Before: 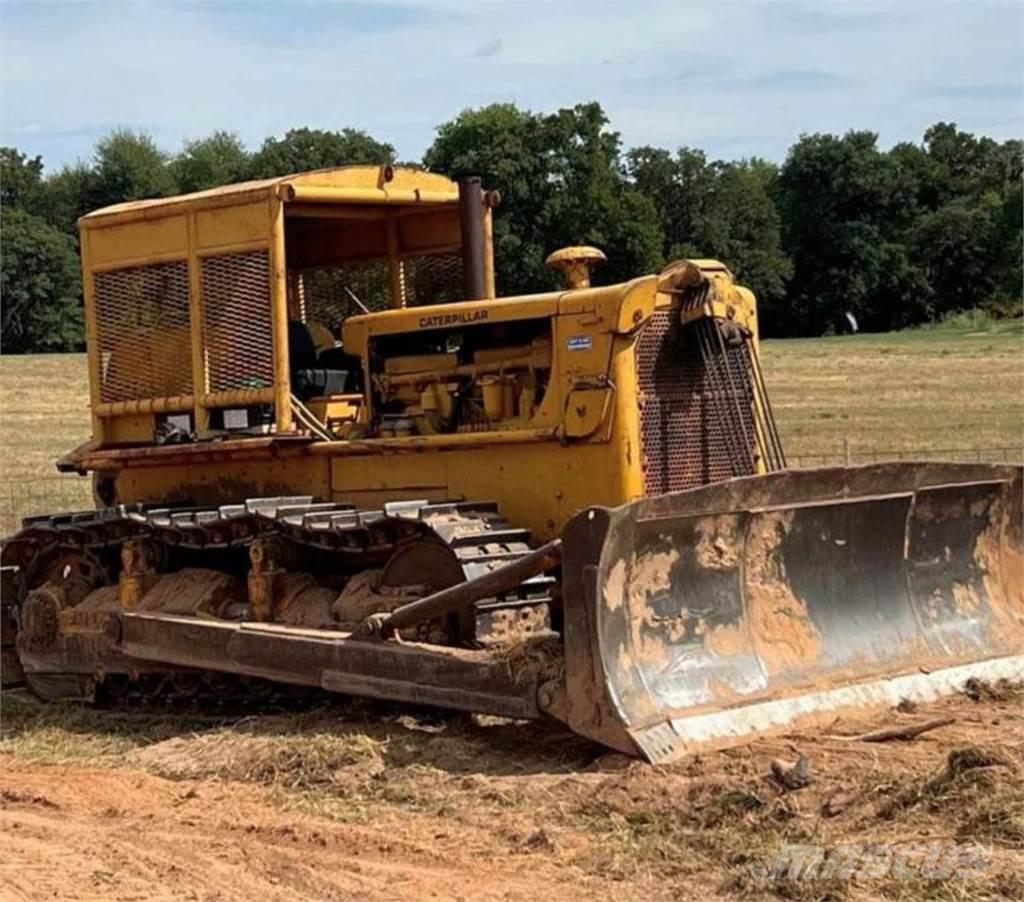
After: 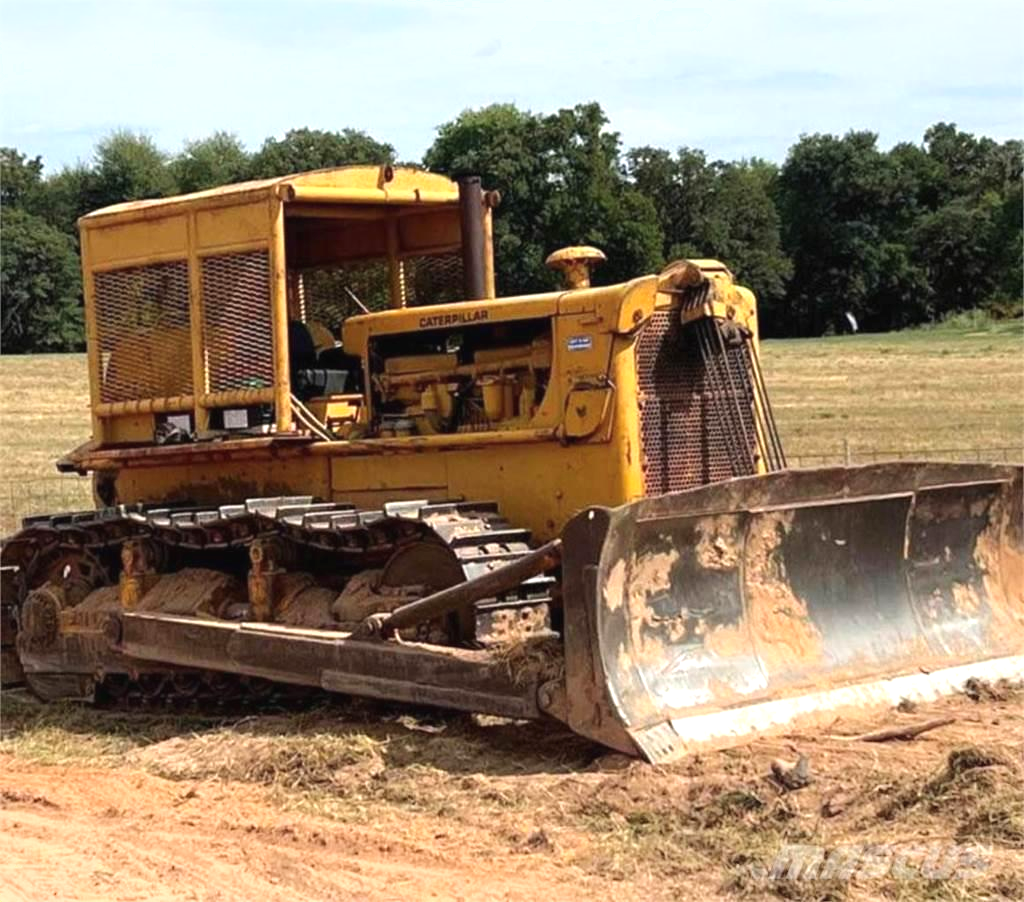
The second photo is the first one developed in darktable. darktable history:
shadows and highlights: shadows -24.35, highlights 49.8, soften with gaussian
tone equalizer: edges refinement/feathering 500, mask exposure compensation -1.57 EV, preserve details no
exposure: black level correction -0.002, exposure 0.536 EV, compensate highlight preservation false
